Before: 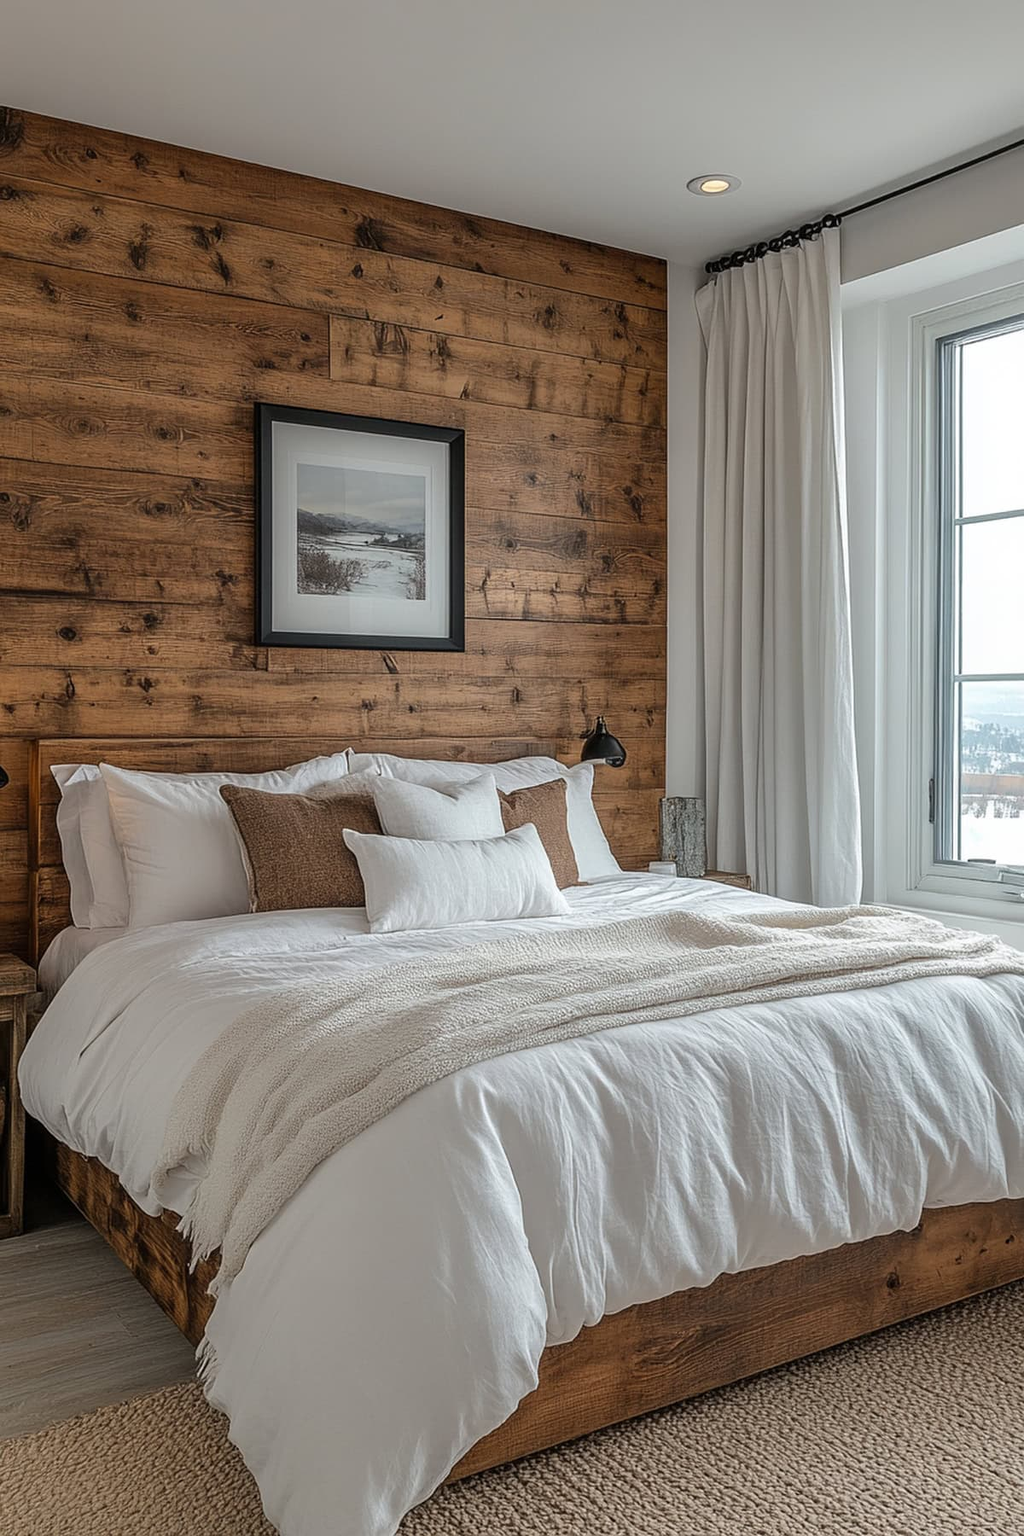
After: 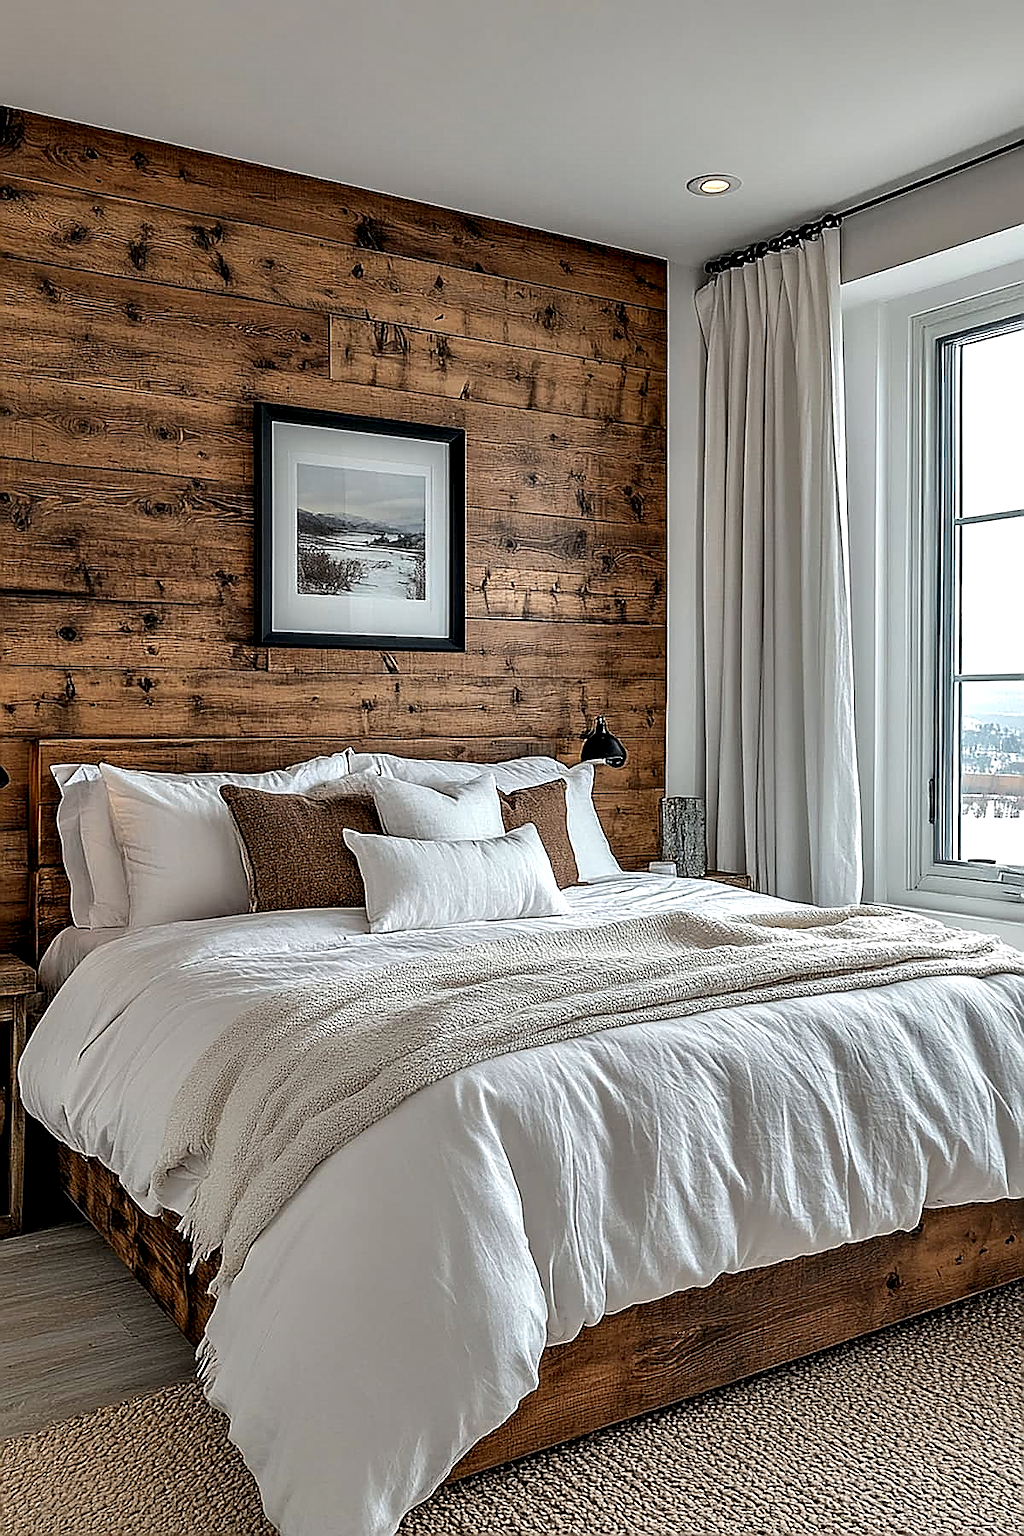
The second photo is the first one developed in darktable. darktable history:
sharpen: radius 1.4, amount 1.25, threshold 0.7
contrast equalizer: octaves 7, y [[0.6 ×6], [0.55 ×6], [0 ×6], [0 ×6], [0 ×6]]
